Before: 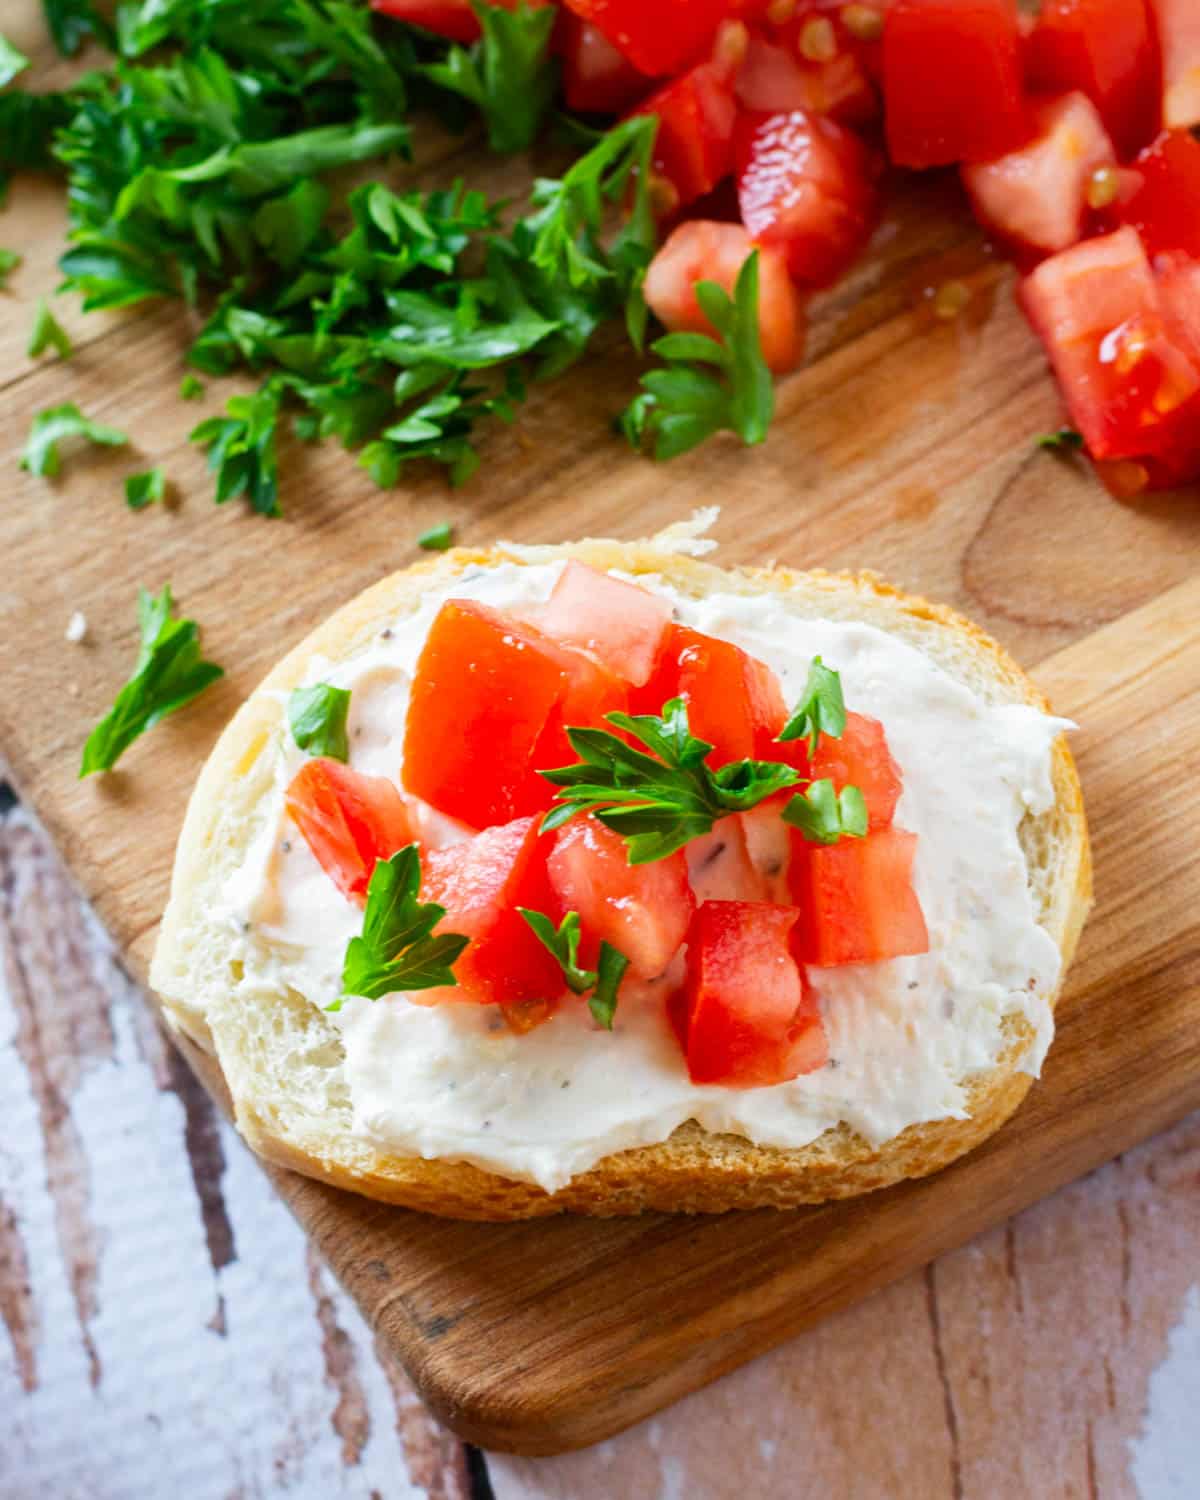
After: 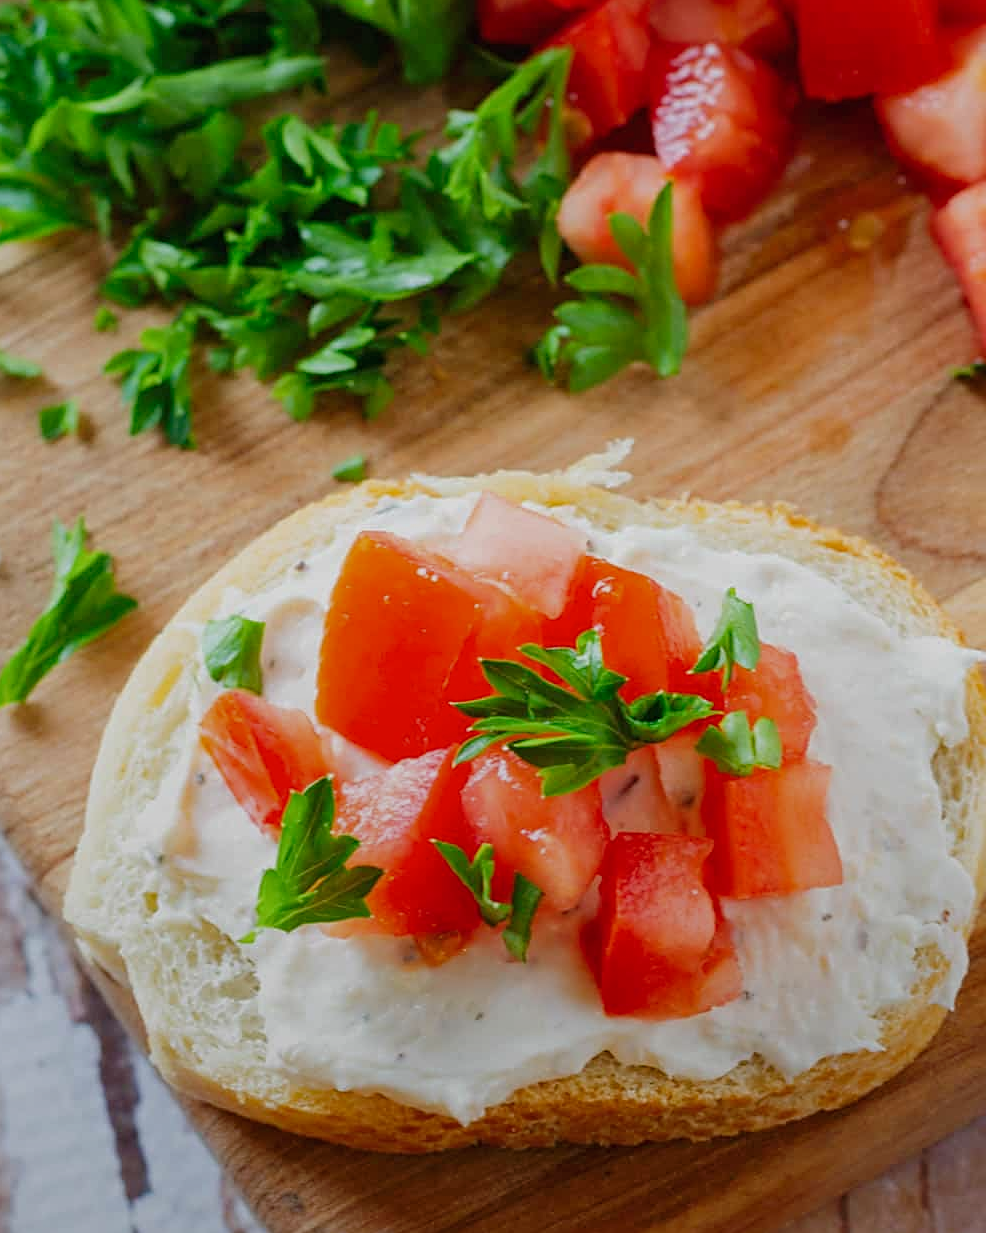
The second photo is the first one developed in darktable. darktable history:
tone equalizer: -8 EV 0.25 EV, -7 EV 0.417 EV, -6 EV 0.417 EV, -5 EV 0.25 EV, -3 EV -0.25 EV, -2 EV -0.417 EV, -1 EV -0.417 EV, +0 EV -0.25 EV, edges refinement/feathering 500, mask exposure compensation -1.57 EV, preserve details guided filter
crop and rotate: left 7.196%, top 4.574%, right 10.605%, bottom 13.178%
tone curve: curves: ch0 [(0, 0) (0.003, 0.013) (0.011, 0.018) (0.025, 0.027) (0.044, 0.045) (0.069, 0.068) (0.1, 0.096) (0.136, 0.13) (0.177, 0.168) (0.224, 0.217) (0.277, 0.277) (0.335, 0.338) (0.399, 0.401) (0.468, 0.473) (0.543, 0.544) (0.623, 0.621) (0.709, 0.7) (0.801, 0.781) (0.898, 0.869) (1, 1)], preserve colors none
graduated density: rotation -180°, offset 24.95
sharpen: on, module defaults
